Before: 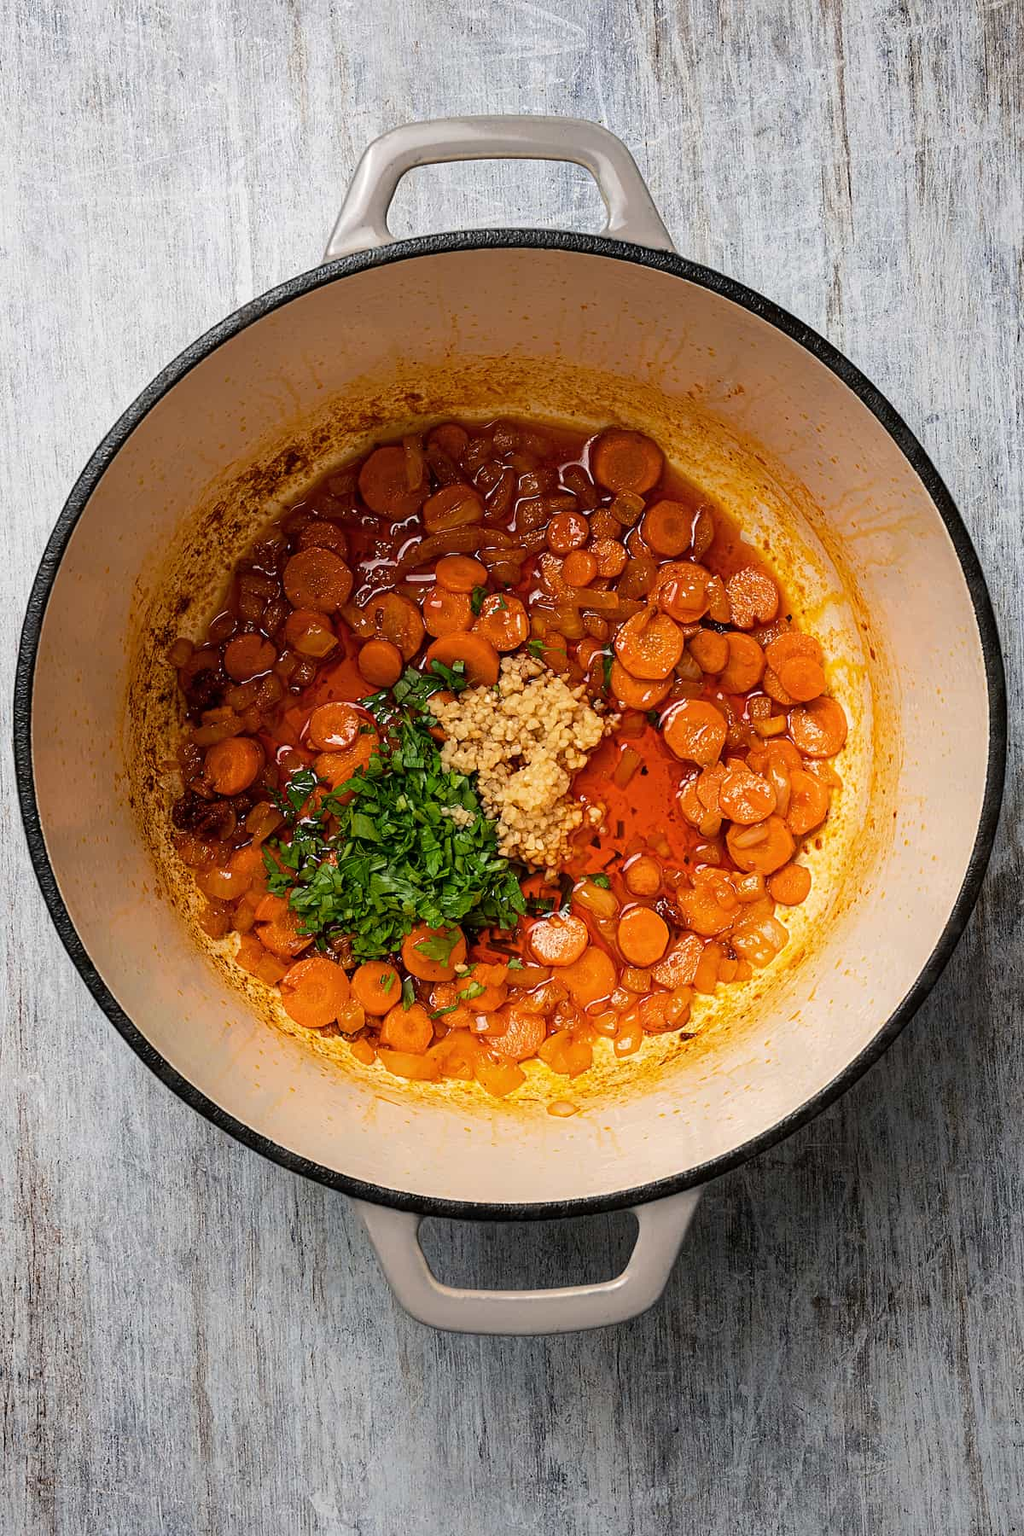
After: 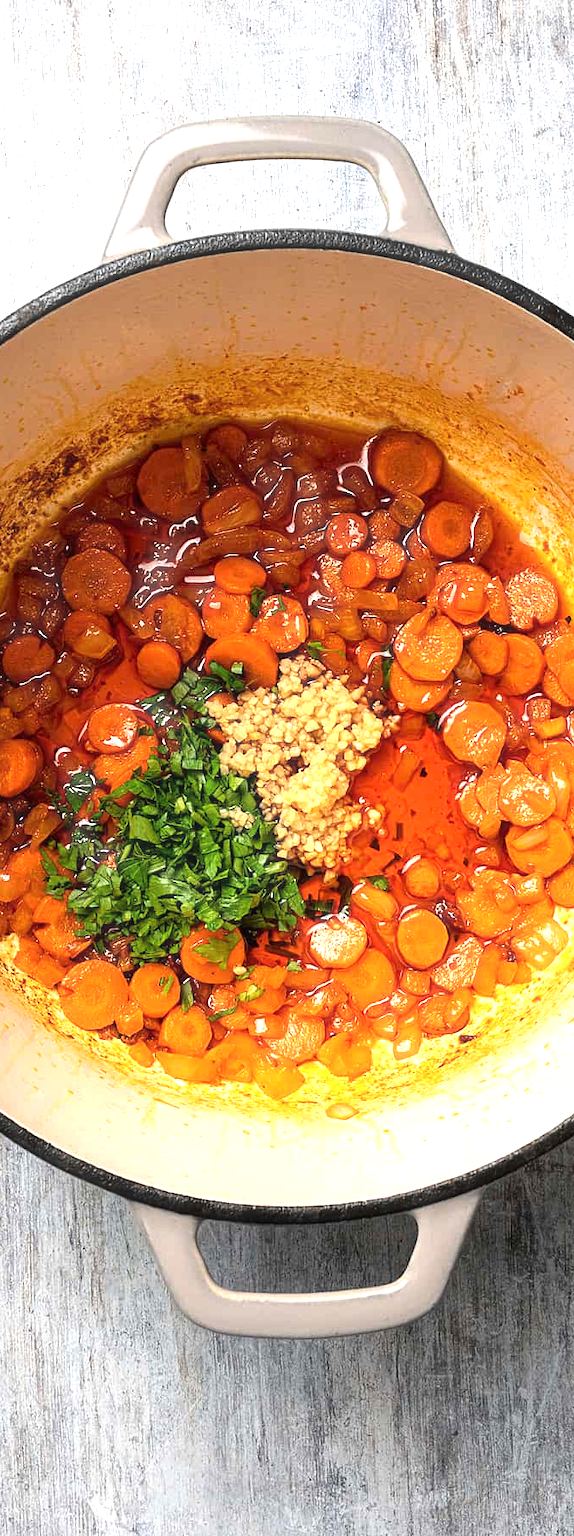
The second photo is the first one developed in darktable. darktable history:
haze removal: strength -0.09, adaptive false
exposure: black level correction 0.001, exposure 0.955 EV, compensate exposure bias true, compensate highlight preservation false
crop: left 21.674%, right 22.086%
